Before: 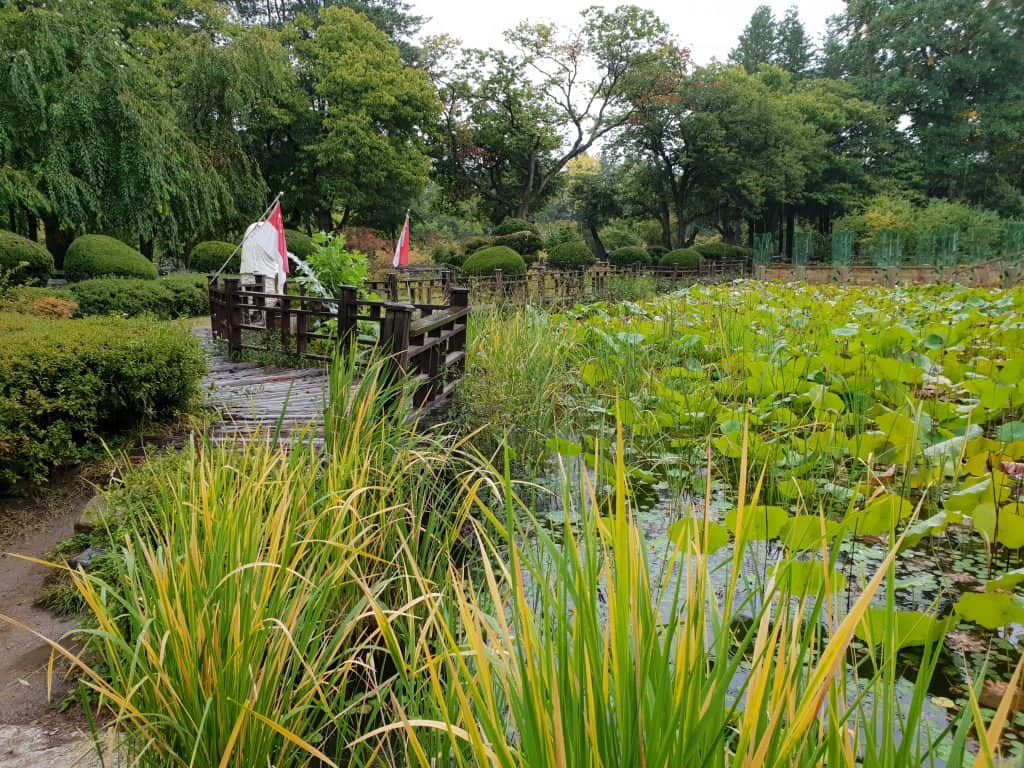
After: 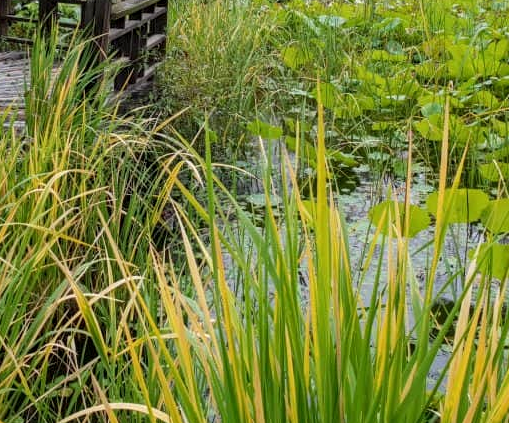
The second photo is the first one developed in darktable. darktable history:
crop: left 29.291%, top 41.349%, right 20.966%, bottom 3.479%
local contrast: on, module defaults
